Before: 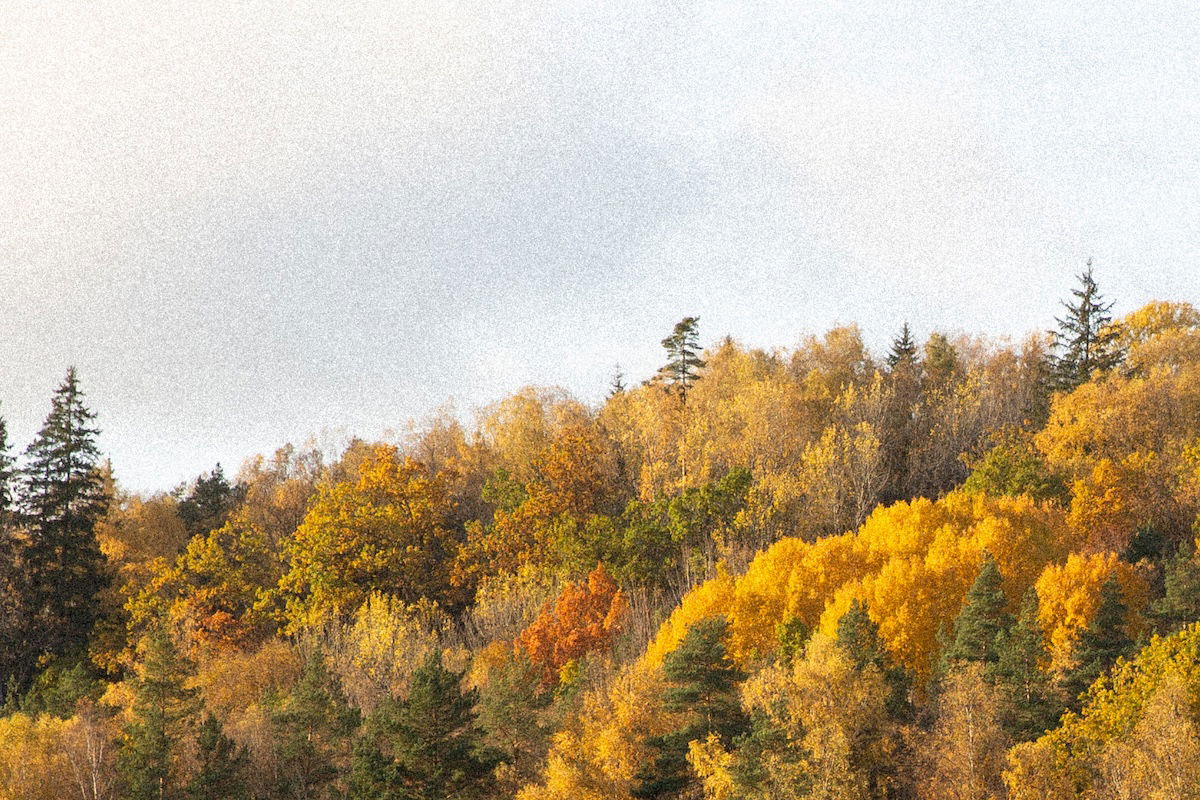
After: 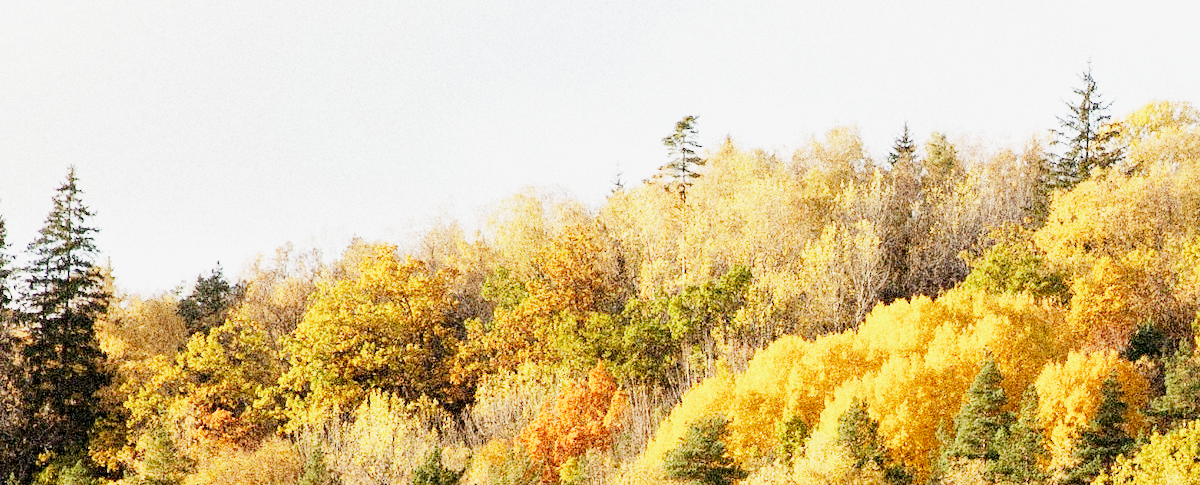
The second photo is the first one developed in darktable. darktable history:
crop and rotate: top 25.357%, bottom 13.942%
sigmoid: contrast 1.7, skew -0.2, preserve hue 0%, red attenuation 0.1, red rotation 0.035, green attenuation 0.1, green rotation -0.017, blue attenuation 0.15, blue rotation -0.052, base primaries Rec2020
exposure: black level correction 0.009, exposure 1.425 EV, compensate highlight preservation false
